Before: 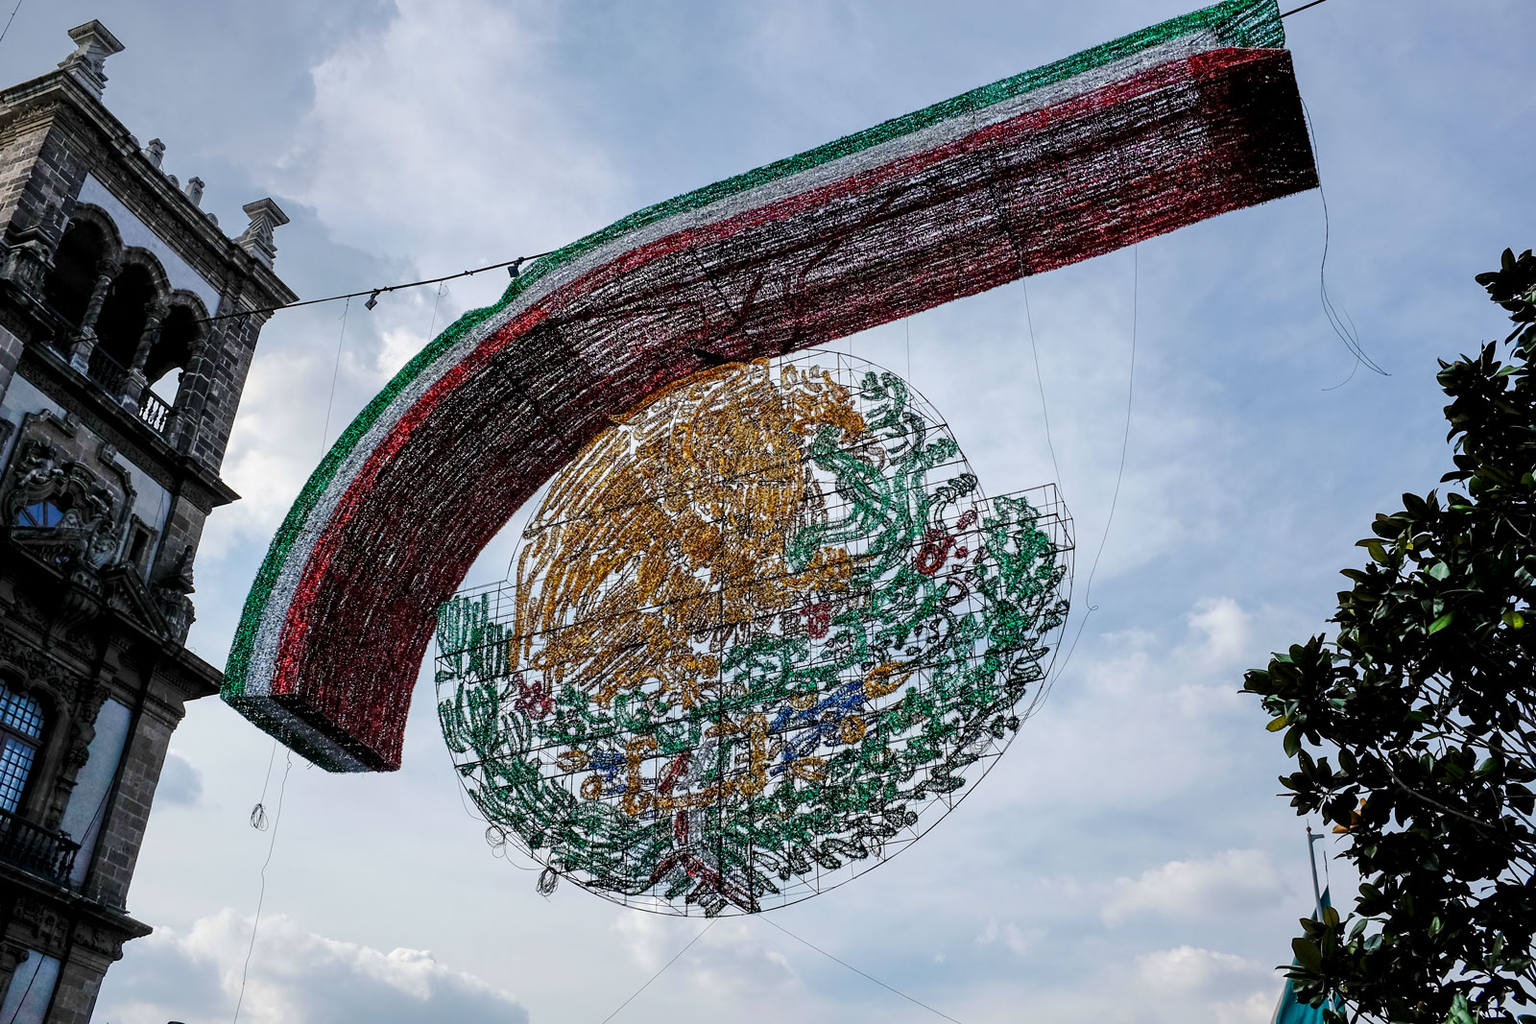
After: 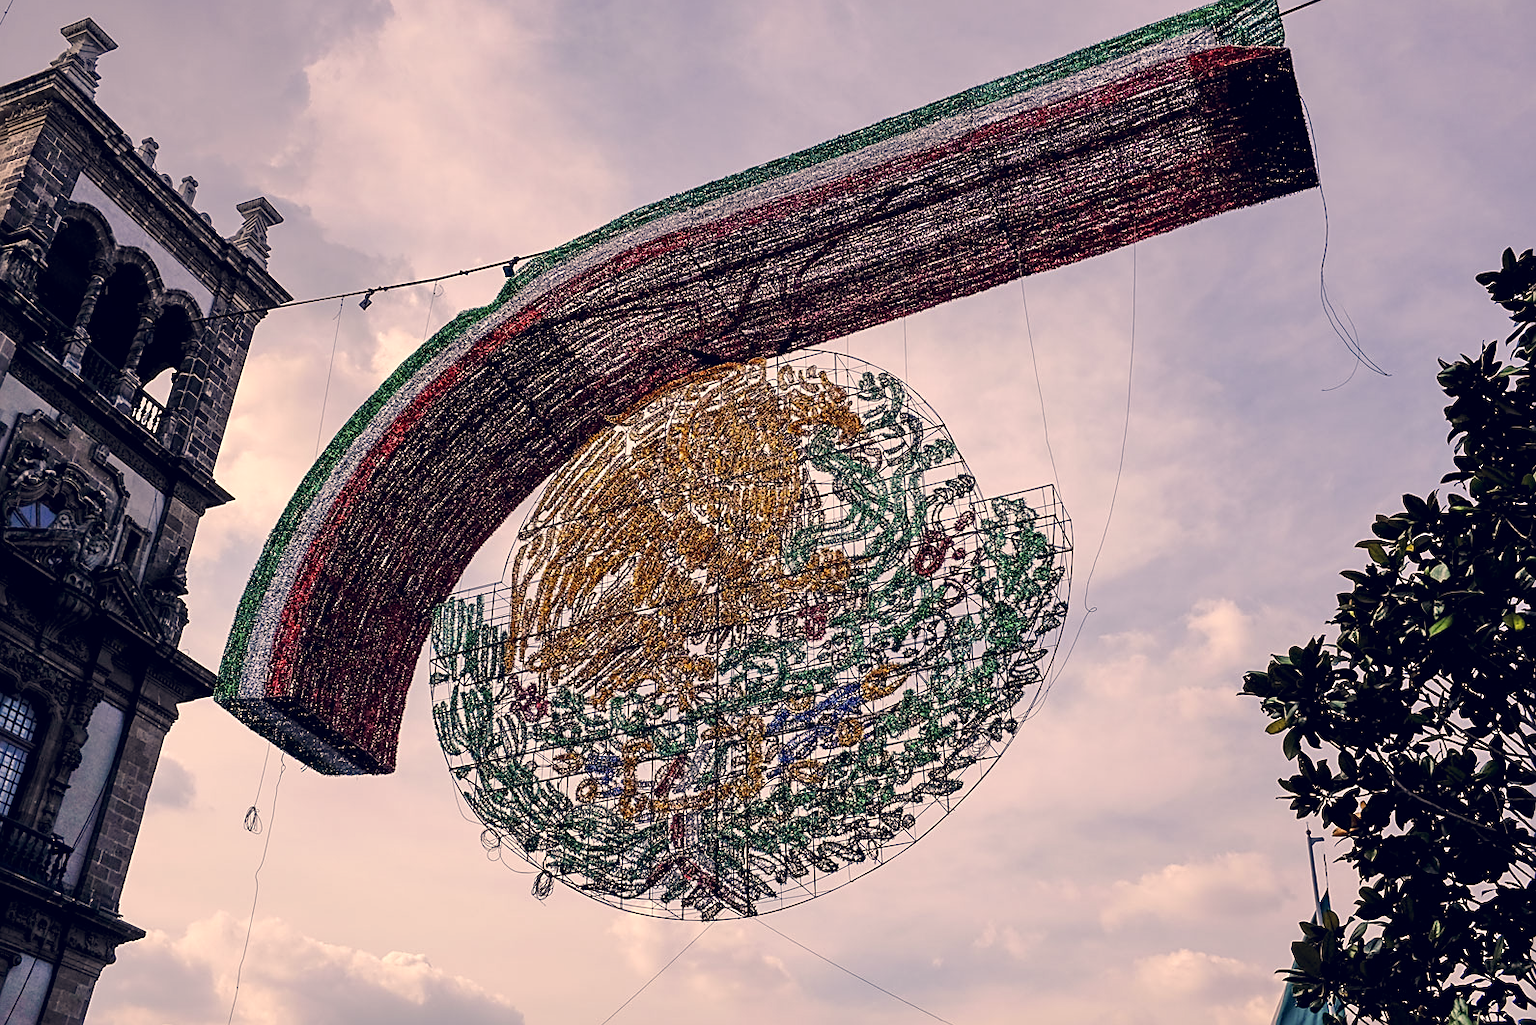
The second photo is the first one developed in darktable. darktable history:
crop and rotate: left 0.54%, top 0.207%, bottom 0.252%
contrast brightness saturation: contrast 0.036, saturation 0.158
color correction: highlights a* 19.79, highlights b* 27.45, shadows a* 3.35, shadows b* -17.58, saturation 0.715
sharpen: on, module defaults
